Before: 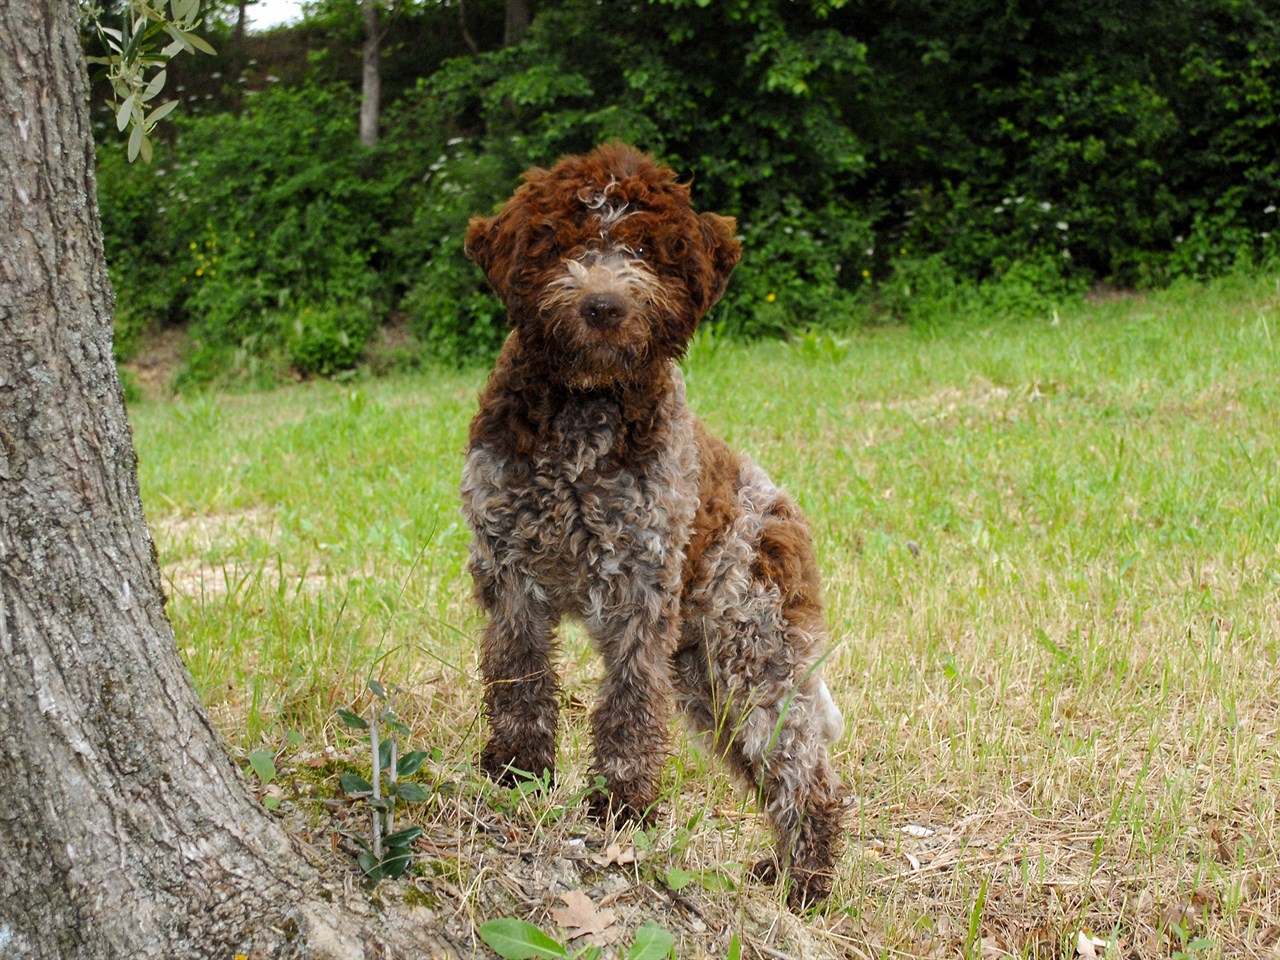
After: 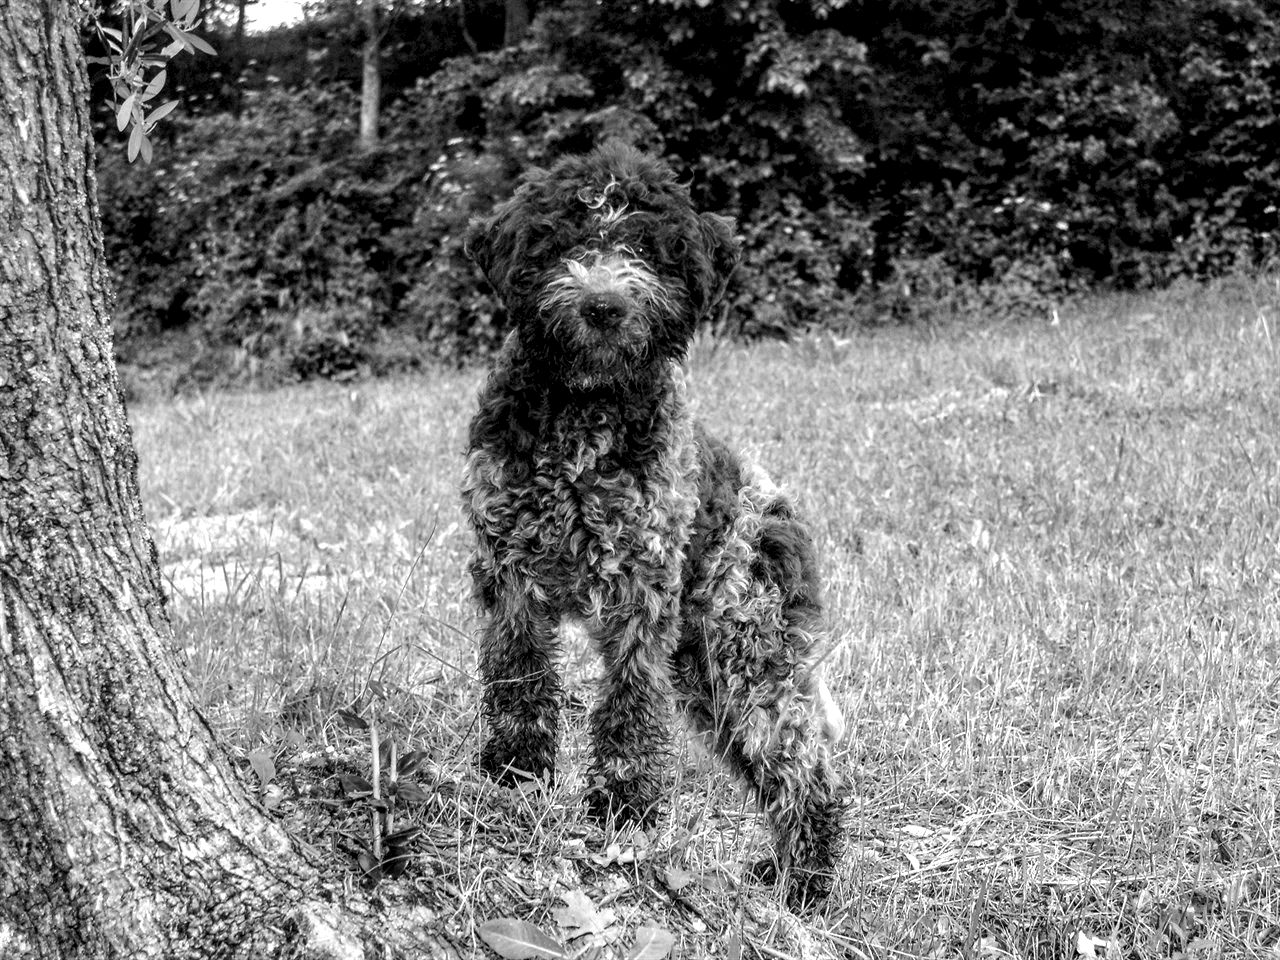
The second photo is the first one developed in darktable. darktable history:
monochrome: a 1.94, b -0.638
exposure: exposure 0.375 EV, compensate highlight preservation false
color zones: curves: ch0 [(0.004, 0.388) (0.125, 0.392) (0.25, 0.404) (0.375, 0.5) (0.5, 0.5) (0.625, 0.5) (0.75, 0.5) (0.875, 0.5)]; ch1 [(0, 0.5) (0.125, 0.5) (0.25, 0.5) (0.375, 0.124) (0.524, 0.124) (0.645, 0.128) (0.789, 0.132) (0.914, 0.096) (0.998, 0.068)]
local contrast: highlights 19%, detail 186%
